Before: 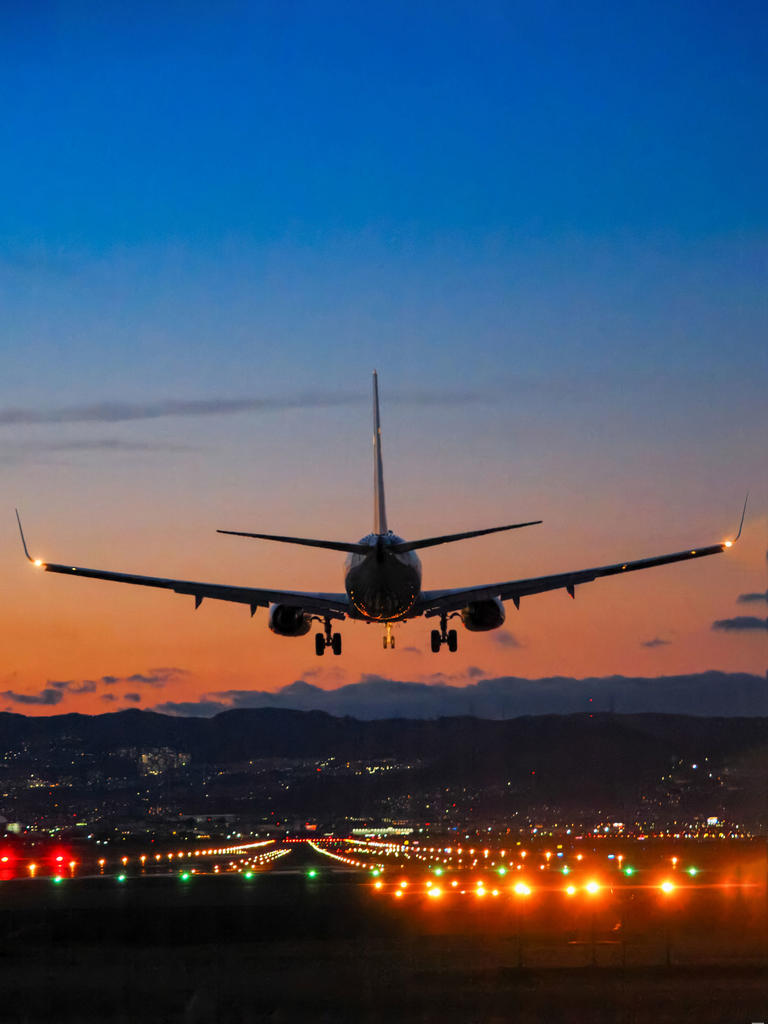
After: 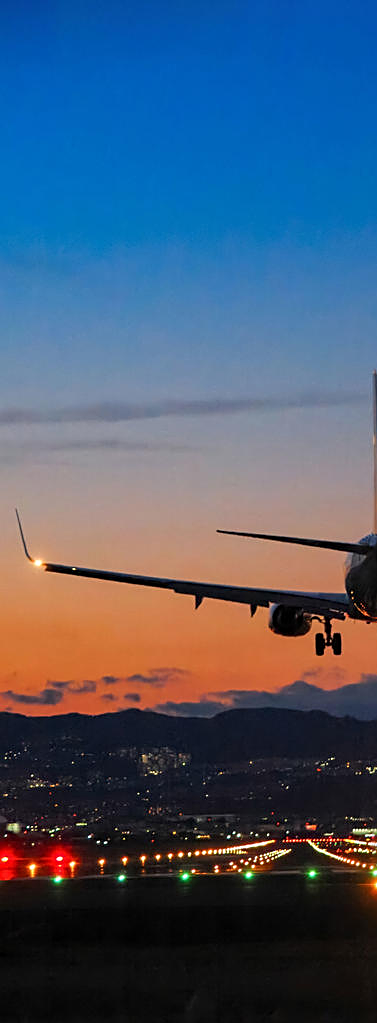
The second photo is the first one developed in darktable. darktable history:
sharpen: on, module defaults
crop and rotate: left 0%, top 0%, right 50.845%
